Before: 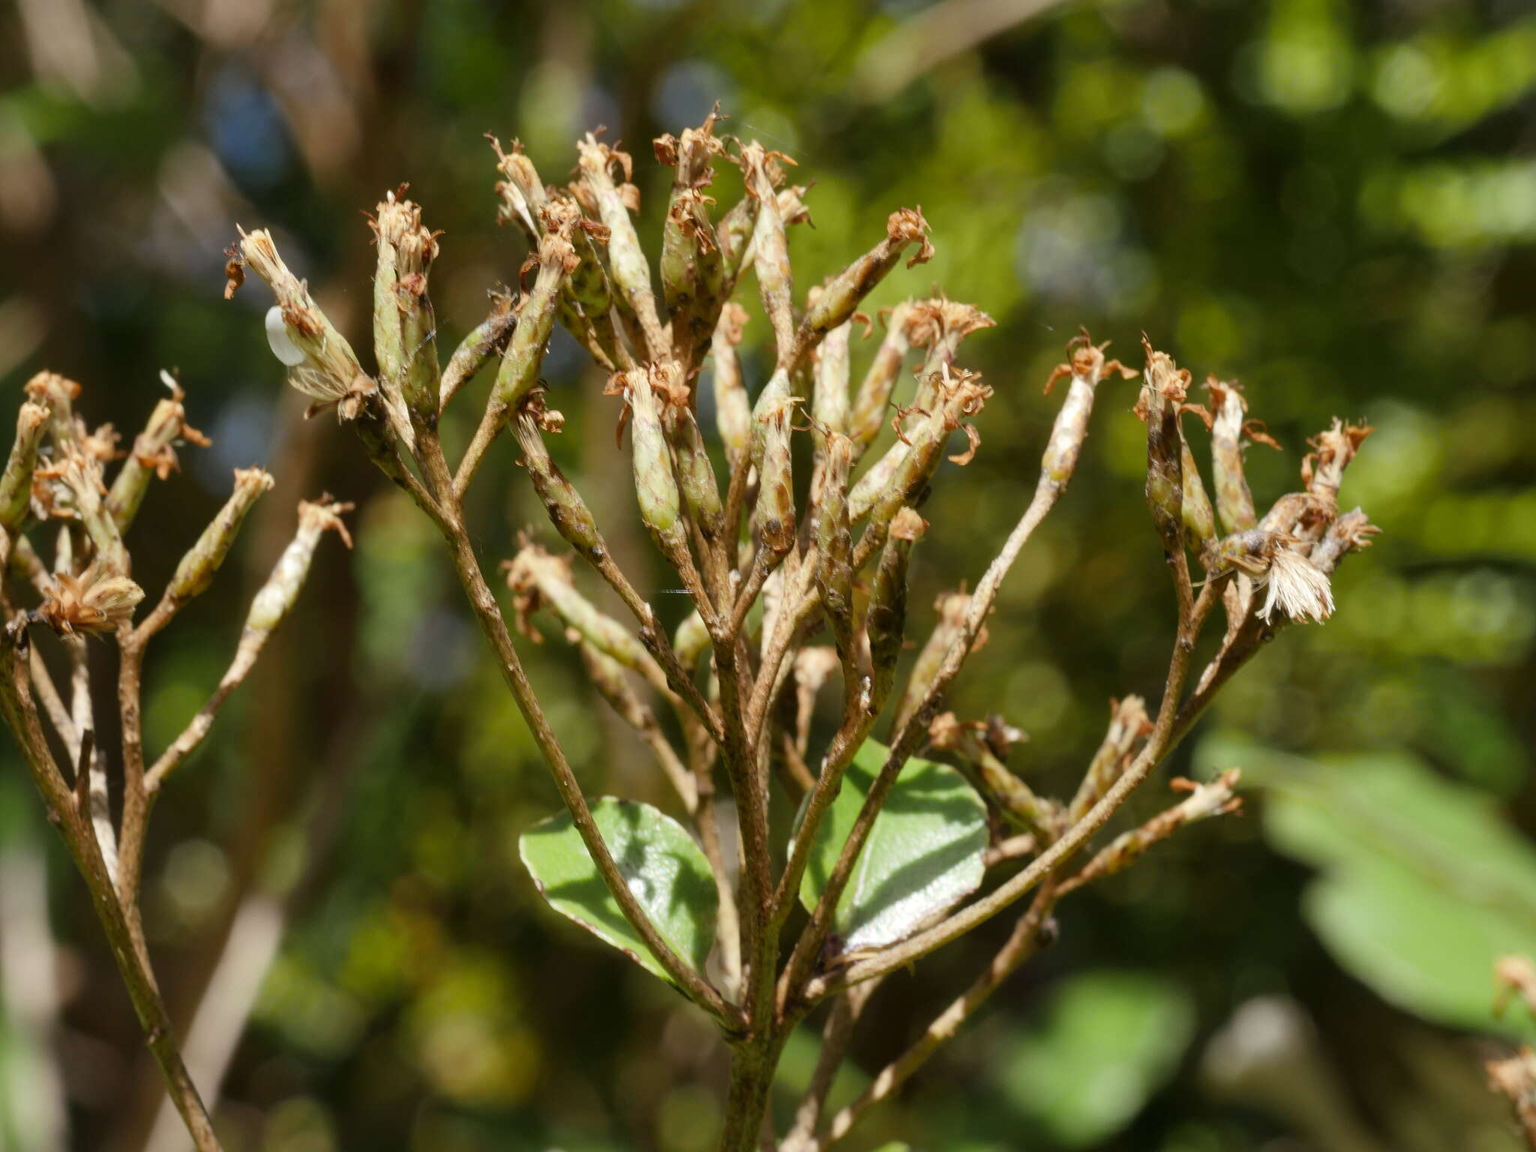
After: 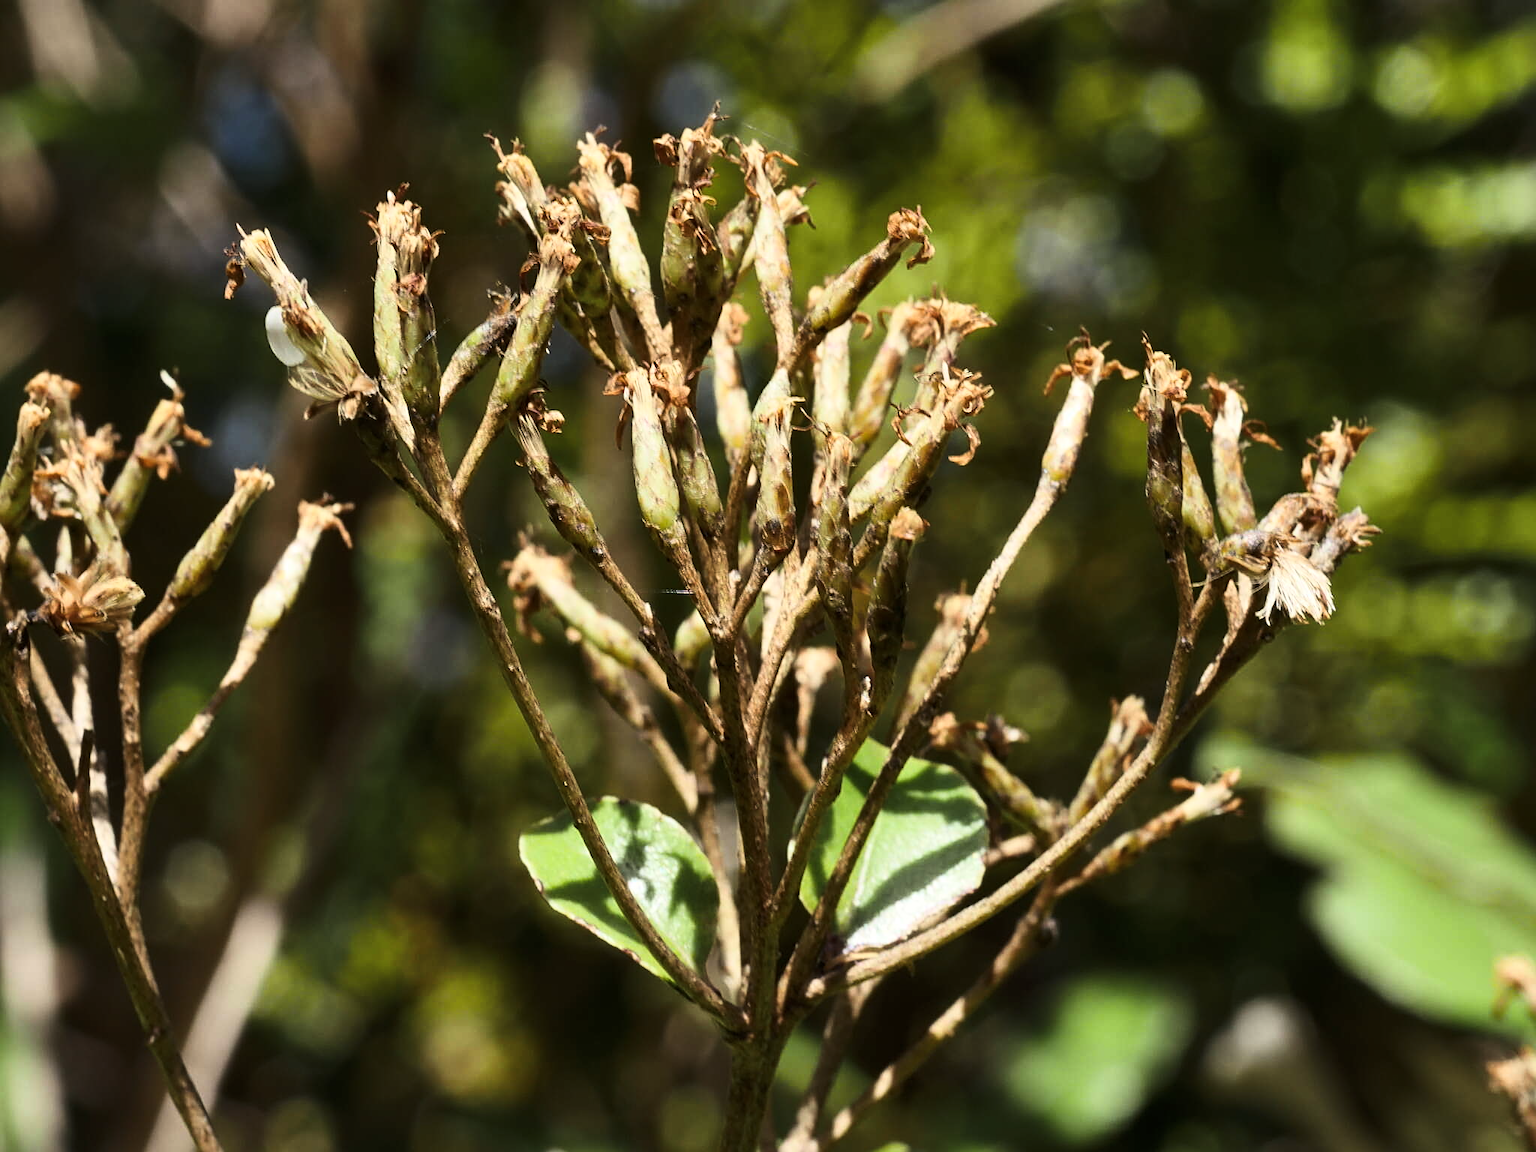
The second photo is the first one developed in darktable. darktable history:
shadows and highlights: shadows 20.91, highlights -82.73, soften with gaussian
sharpen: on, module defaults
tone curve: curves: ch0 [(0, 0) (0.004, 0.001) (0.133, 0.078) (0.325, 0.241) (0.832, 0.917) (1, 1)], color space Lab, linked channels, preserve colors none
